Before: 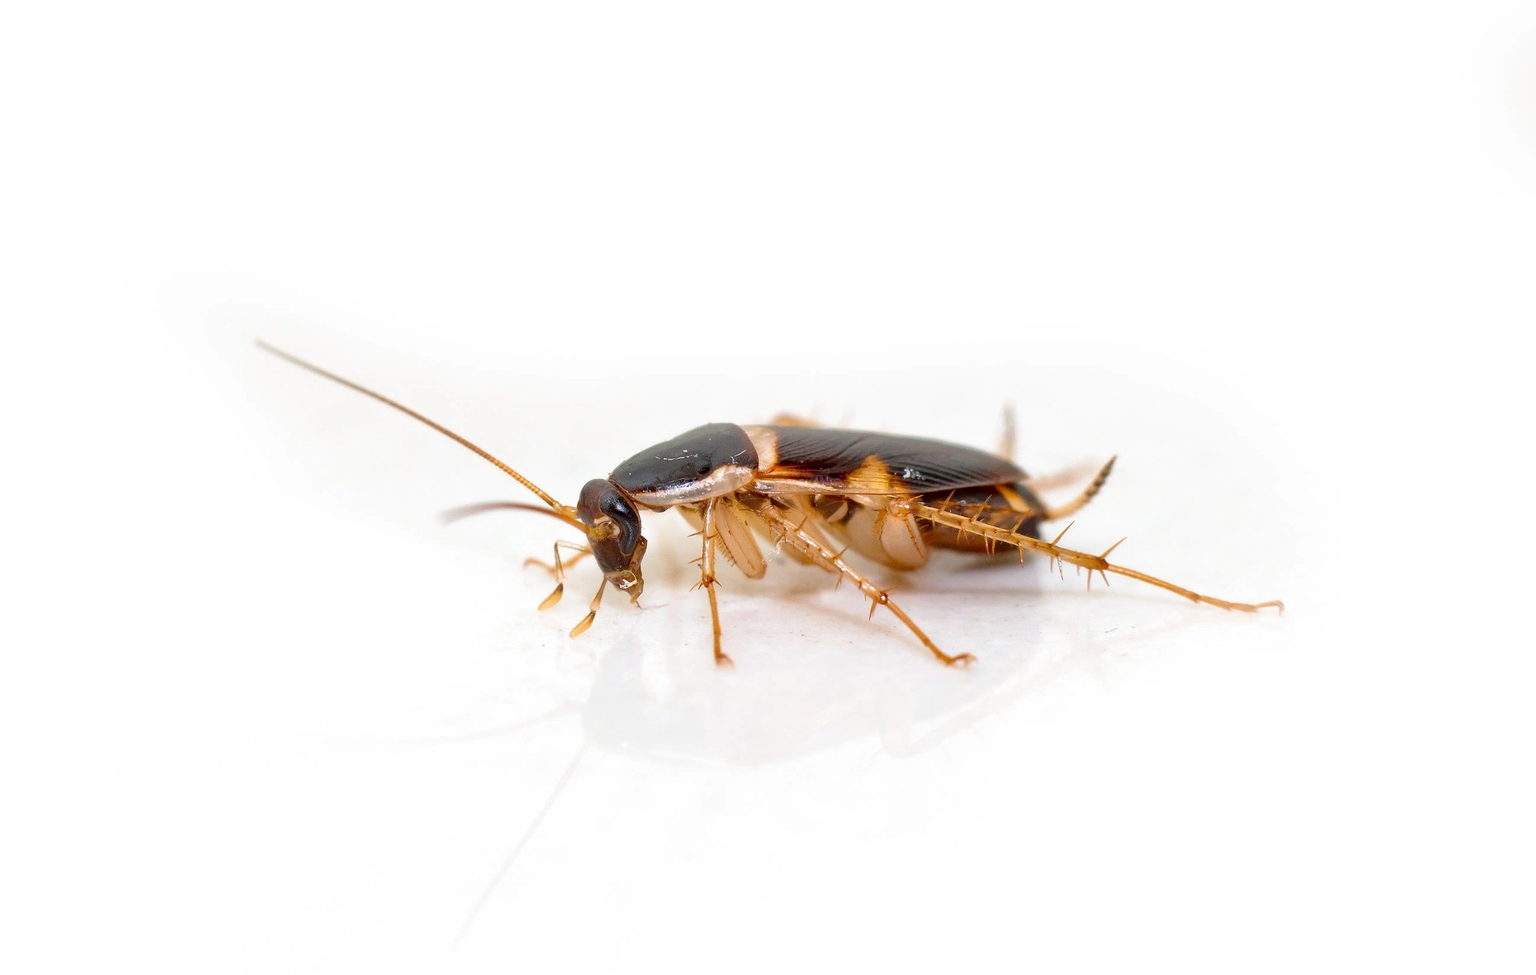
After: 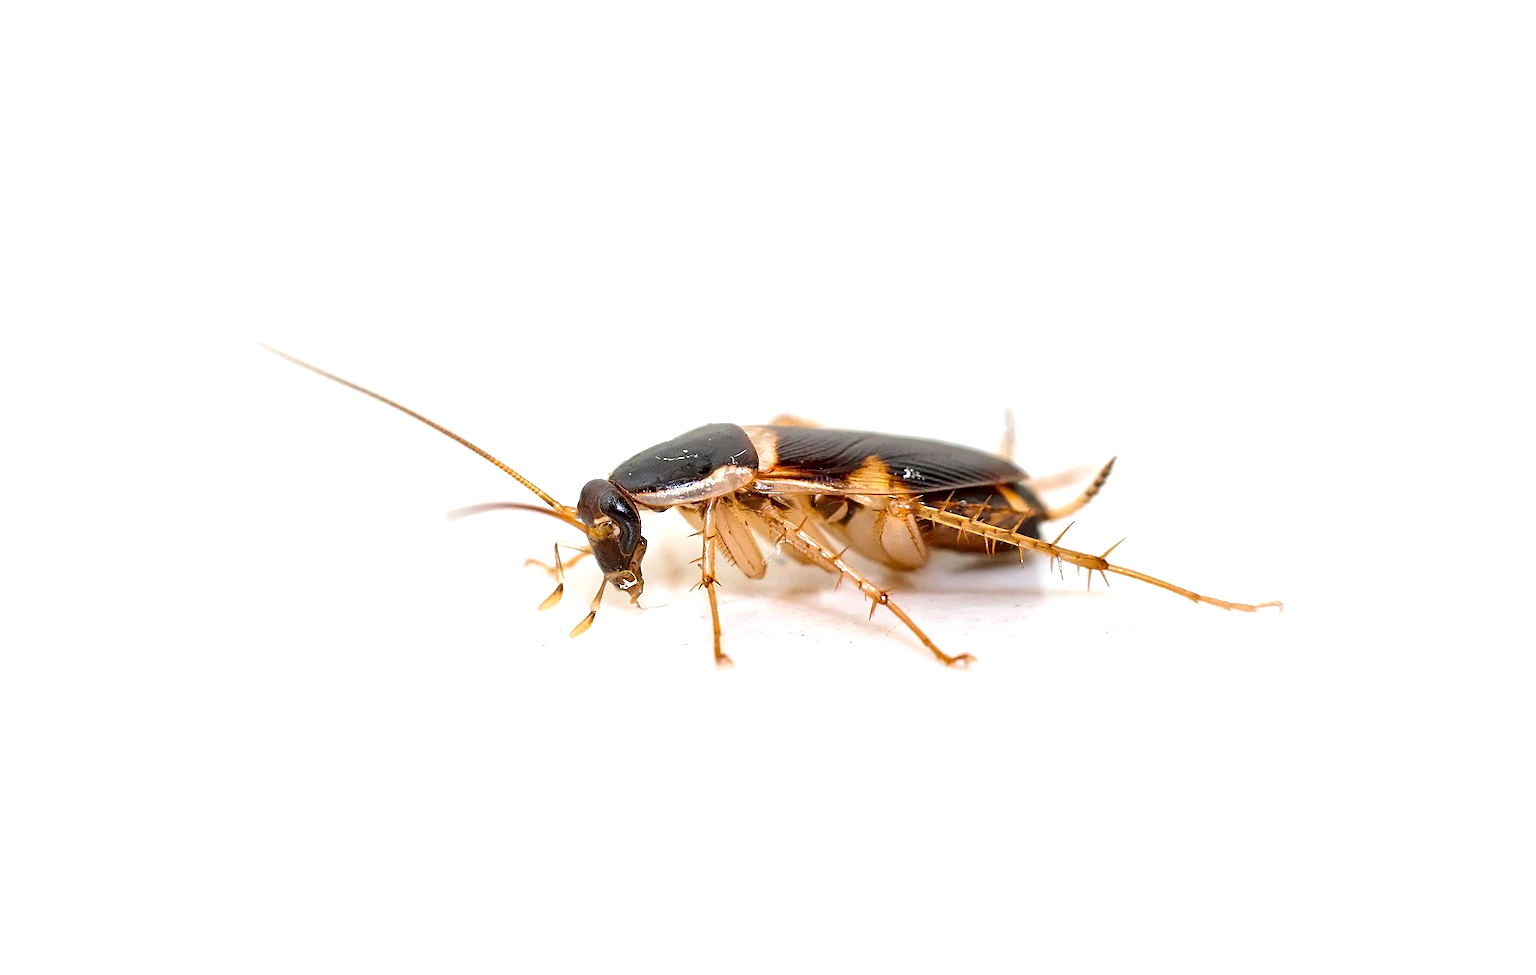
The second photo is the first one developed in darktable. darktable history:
white balance: emerald 1
tone equalizer: -8 EV -0.417 EV, -7 EV -0.389 EV, -6 EV -0.333 EV, -5 EV -0.222 EV, -3 EV 0.222 EV, -2 EV 0.333 EV, -1 EV 0.389 EV, +0 EV 0.417 EV, edges refinement/feathering 500, mask exposure compensation -1.57 EV, preserve details no
sharpen: on, module defaults
